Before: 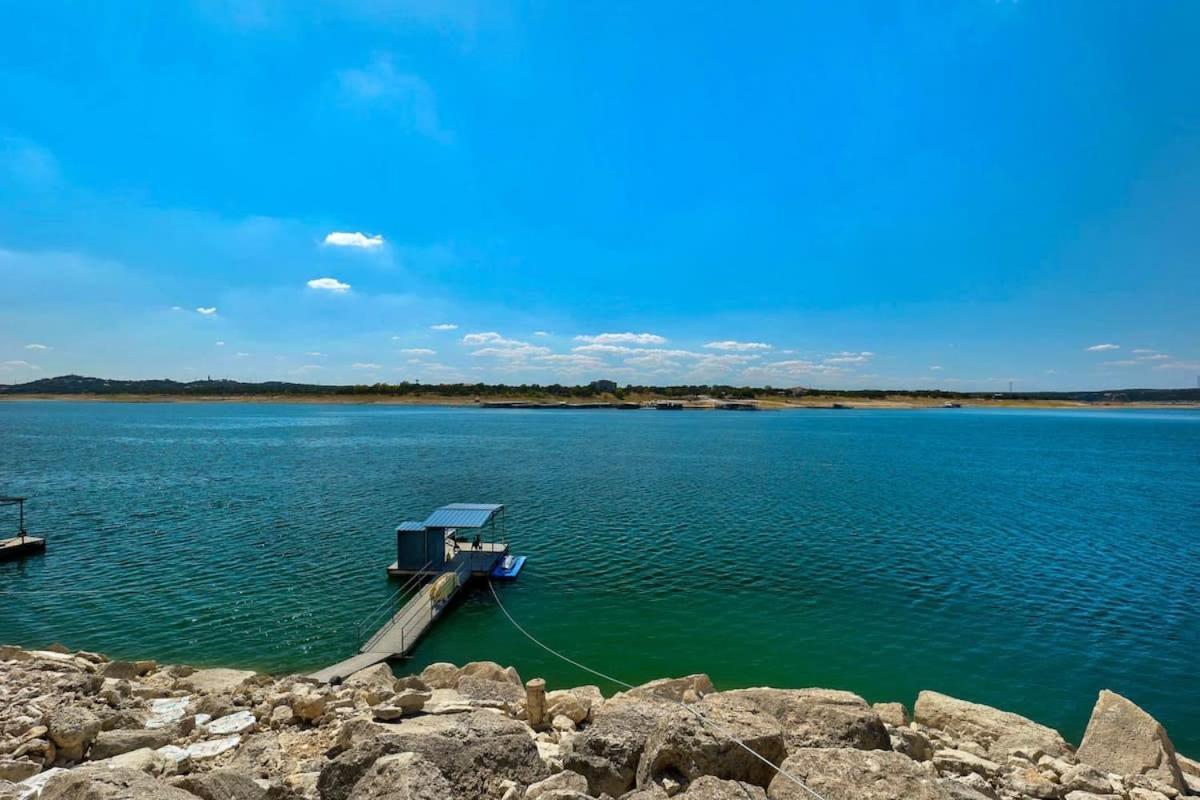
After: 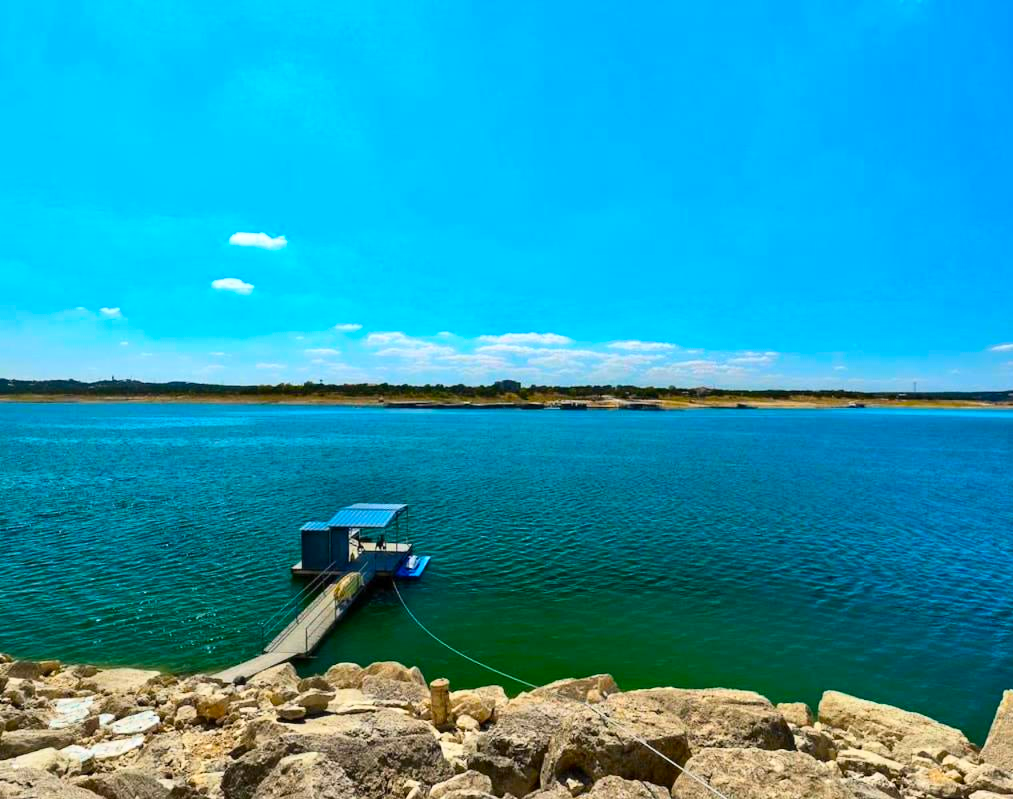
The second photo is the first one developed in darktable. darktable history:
crop: left 8.028%, right 7.481%
contrast brightness saturation: contrast 0.229, brightness 0.109, saturation 0.287
color balance rgb: perceptual saturation grading › global saturation 25.629%, global vibrance 9.683%
tone equalizer: mask exposure compensation -0.497 EV
